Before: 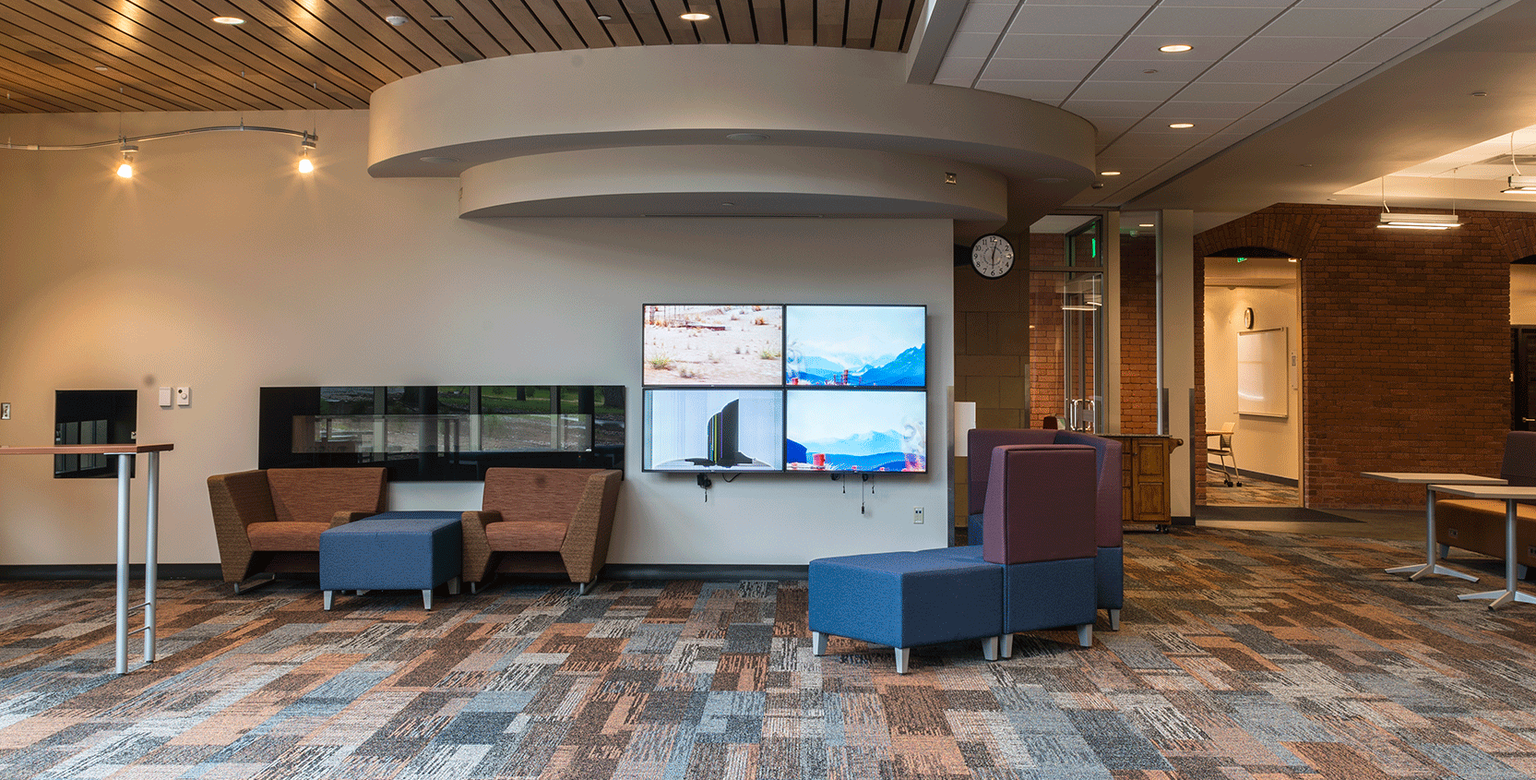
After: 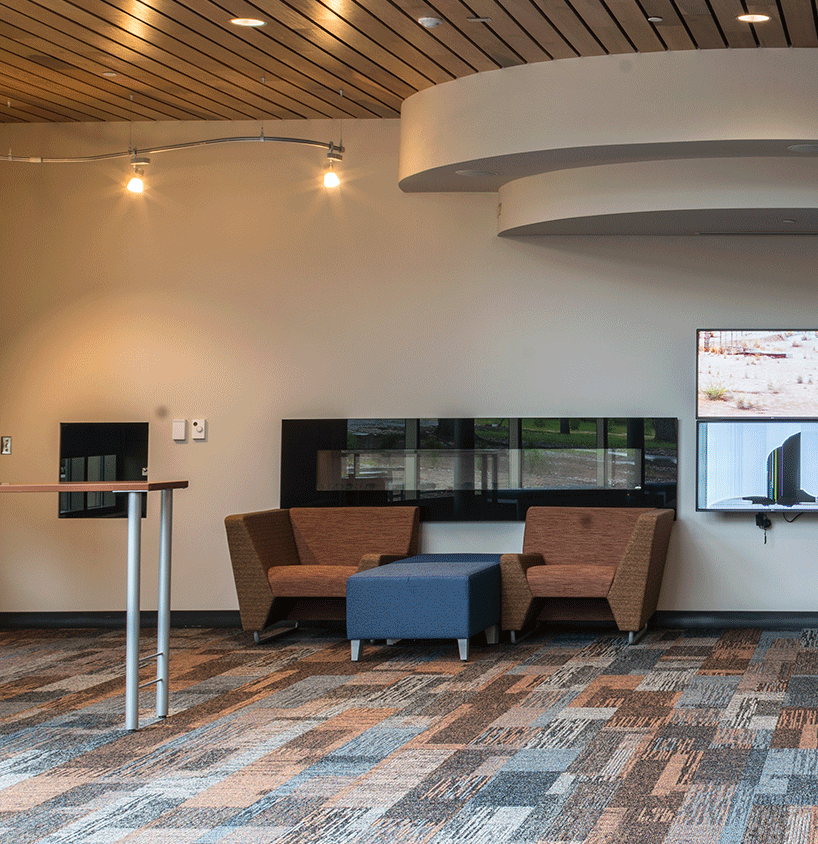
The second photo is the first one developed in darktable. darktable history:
color balance rgb: on, module defaults
crop and rotate: left 0%, top 0%, right 50.845%
tone equalizer: on, module defaults
